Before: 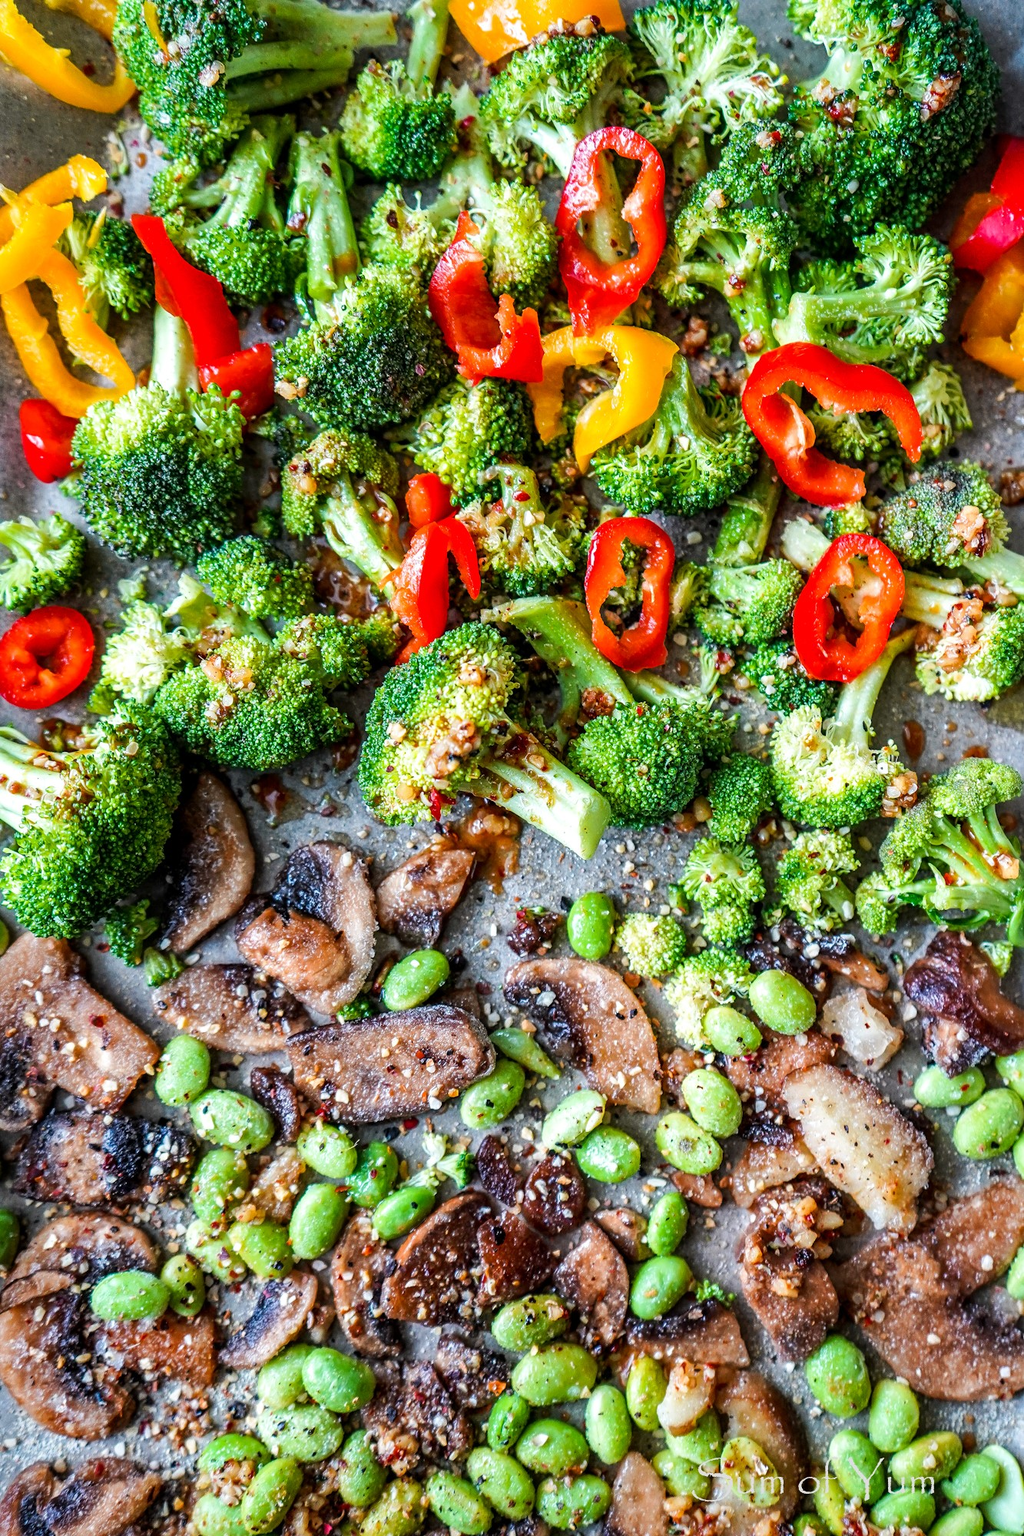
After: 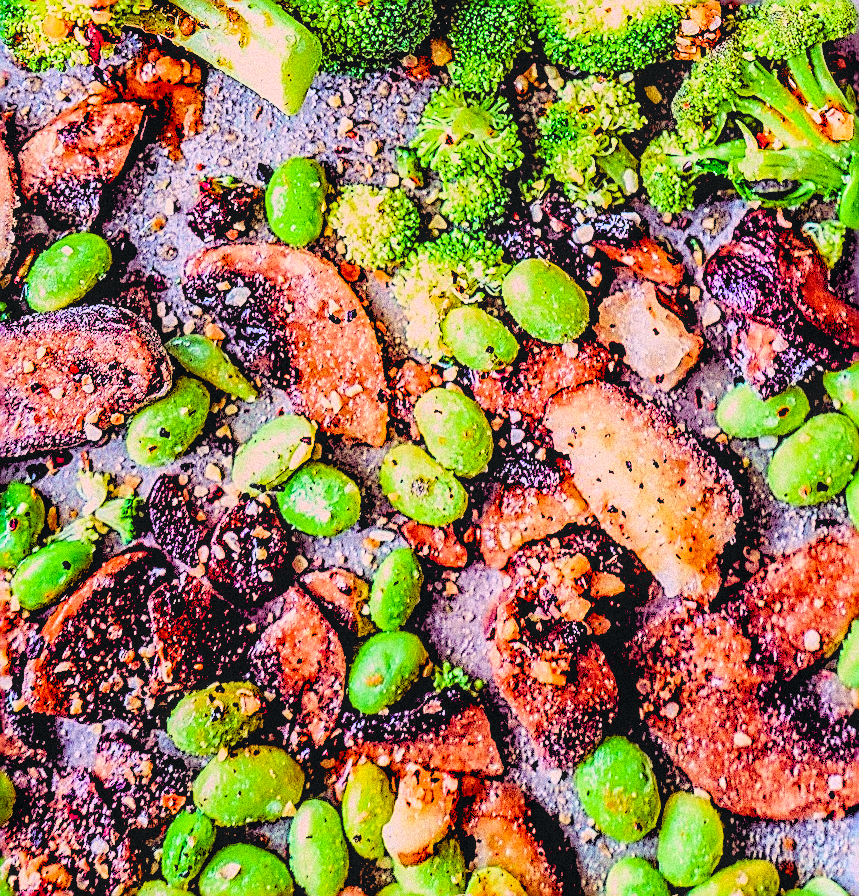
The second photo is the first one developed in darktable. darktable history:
filmic rgb: black relative exposure -7.65 EV, white relative exposure 4.56 EV, hardness 3.61, color science v6 (2022)
grain: coarseness 14.49 ISO, strength 48.04%, mid-tones bias 35%
local contrast: on, module defaults
color balance rgb: shadows lift › chroma 6.43%, shadows lift › hue 305.74°, highlights gain › chroma 2.43%, highlights gain › hue 35.74°, global offset › chroma 0.28%, global offset › hue 320.29°, linear chroma grading › global chroma 5.5%, perceptual saturation grading › global saturation 30%, contrast 5.15%
crop and rotate: left 35.509%, top 50.238%, bottom 4.934%
sharpen: amount 2
tone curve: curves: ch0 [(0.001, 0.034) (0.115, 0.093) (0.251, 0.232) (0.382, 0.397) (0.652, 0.719) (0.802, 0.876) (1, 0.998)]; ch1 [(0, 0) (0.384, 0.324) (0.472, 0.466) (0.504, 0.5) (0.517, 0.533) (0.547, 0.564) (0.582, 0.628) (0.657, 0.727) (1, 1)]; ch2 [(0, 0) (0.278, 0.232) (0.5, 0.5) (0.531, 0.552) (0.61, 0.653) (1, 1)], color space Lab, independent channels, preserve colors none
rgb levels: levels [[0.027, 0.429, 0.996], [0, 0.5, 1], [0, 0.5, 1]]
